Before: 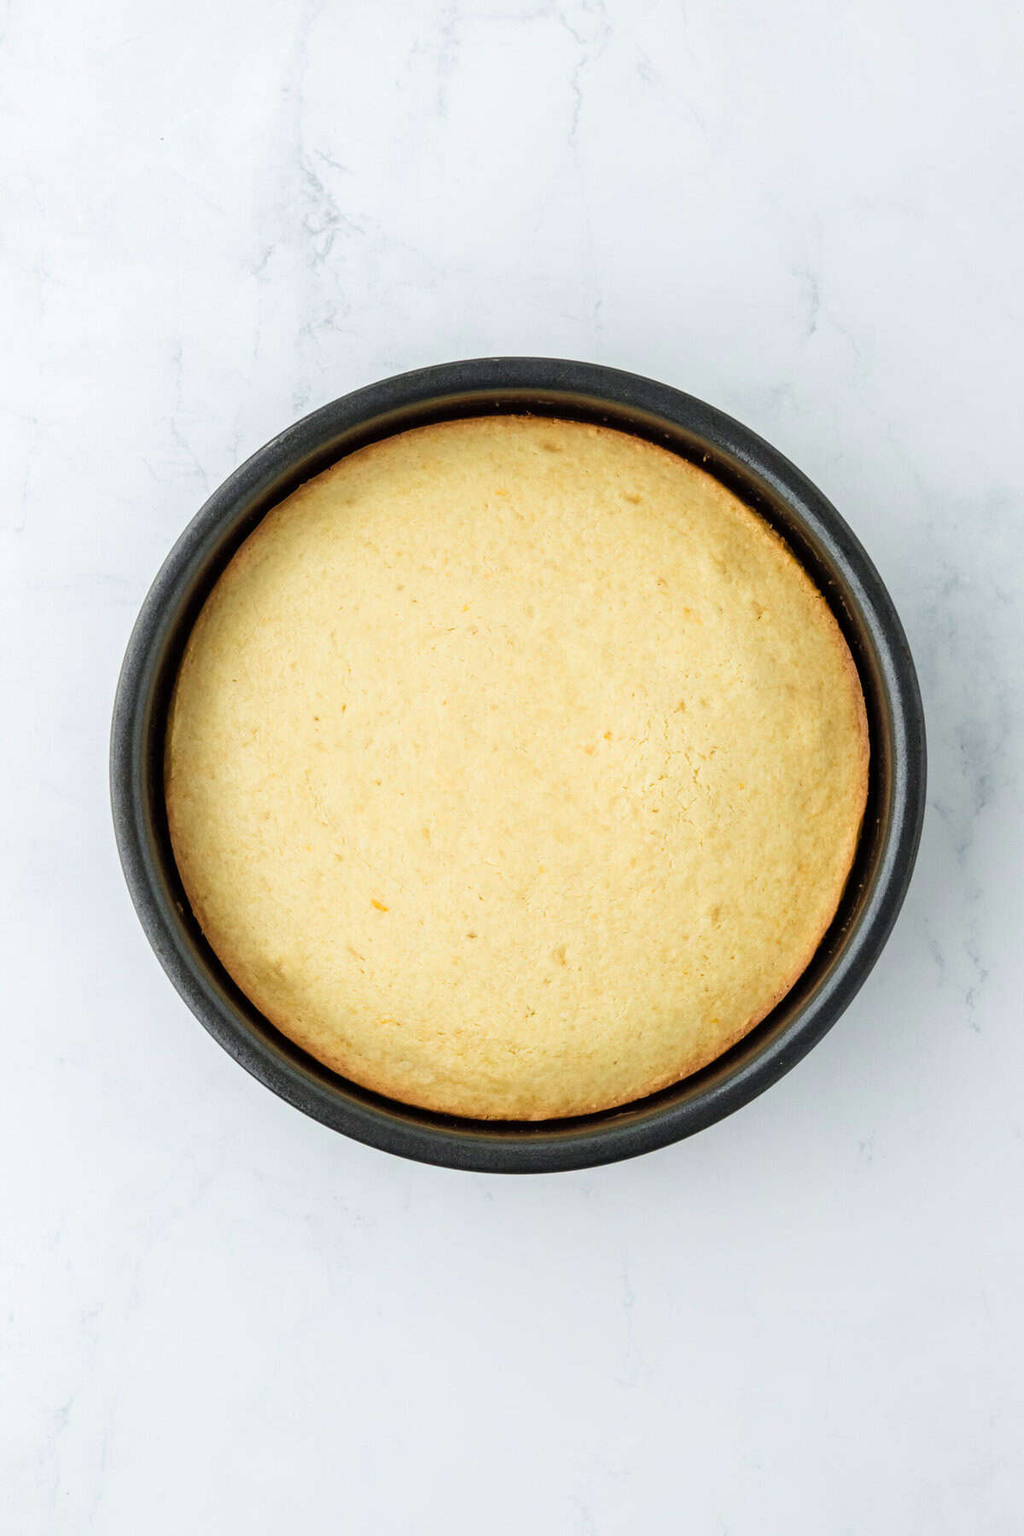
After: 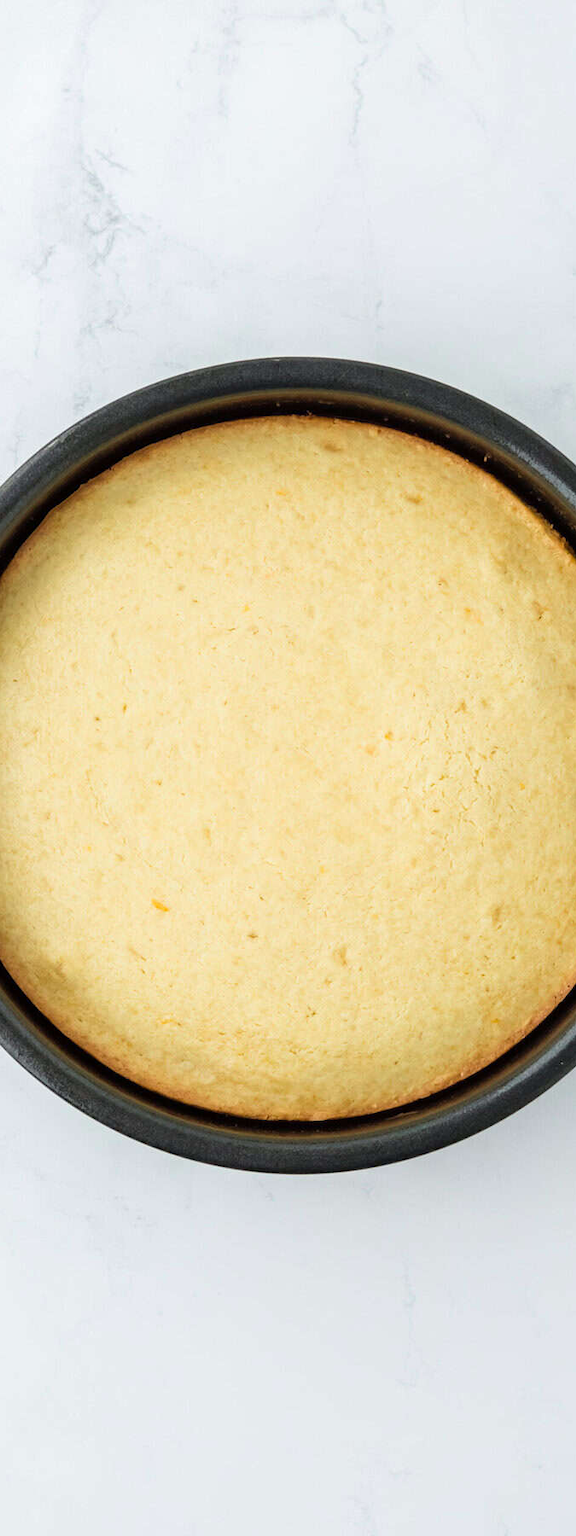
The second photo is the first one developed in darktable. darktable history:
crop: left 21.435%, right 22.238%
